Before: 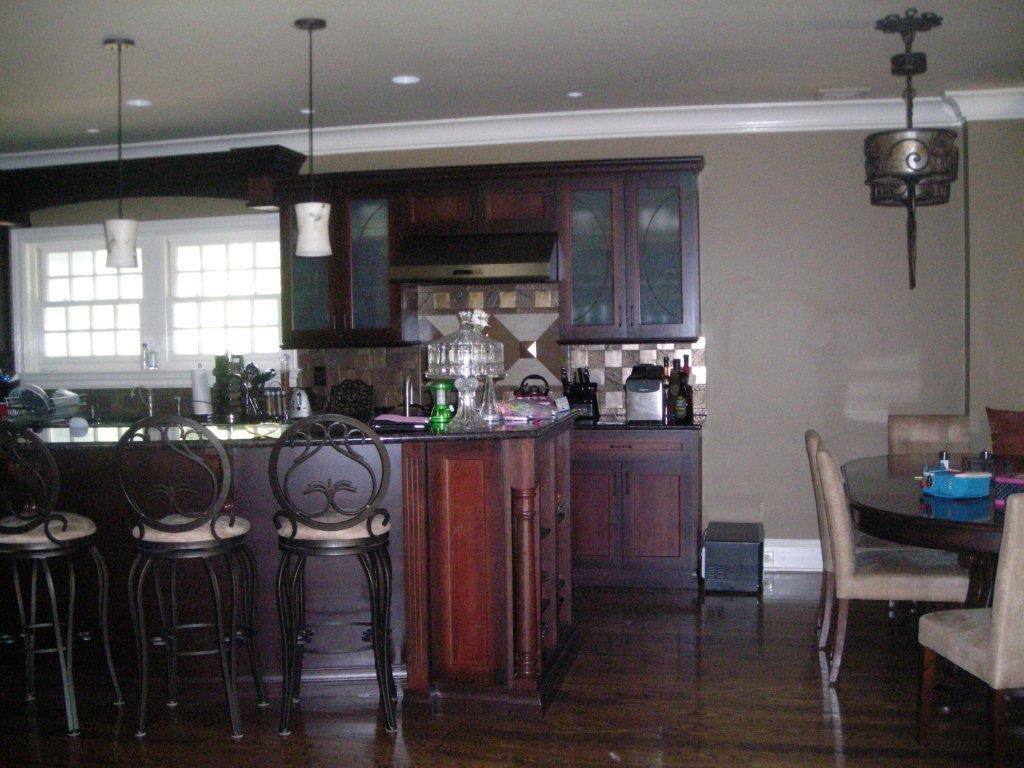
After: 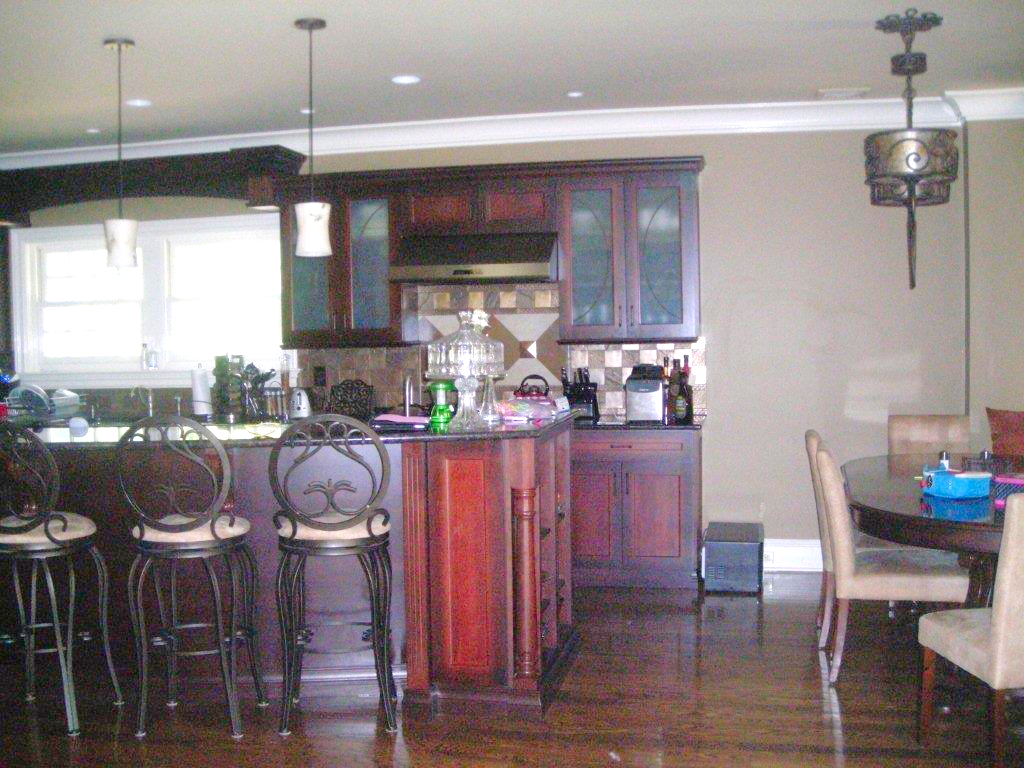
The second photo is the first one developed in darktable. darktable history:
levels: levels [0, 0.397, 0.955]
exposure: black level correction 0, exposure 0.499 EV, compensate highlight preservation false
